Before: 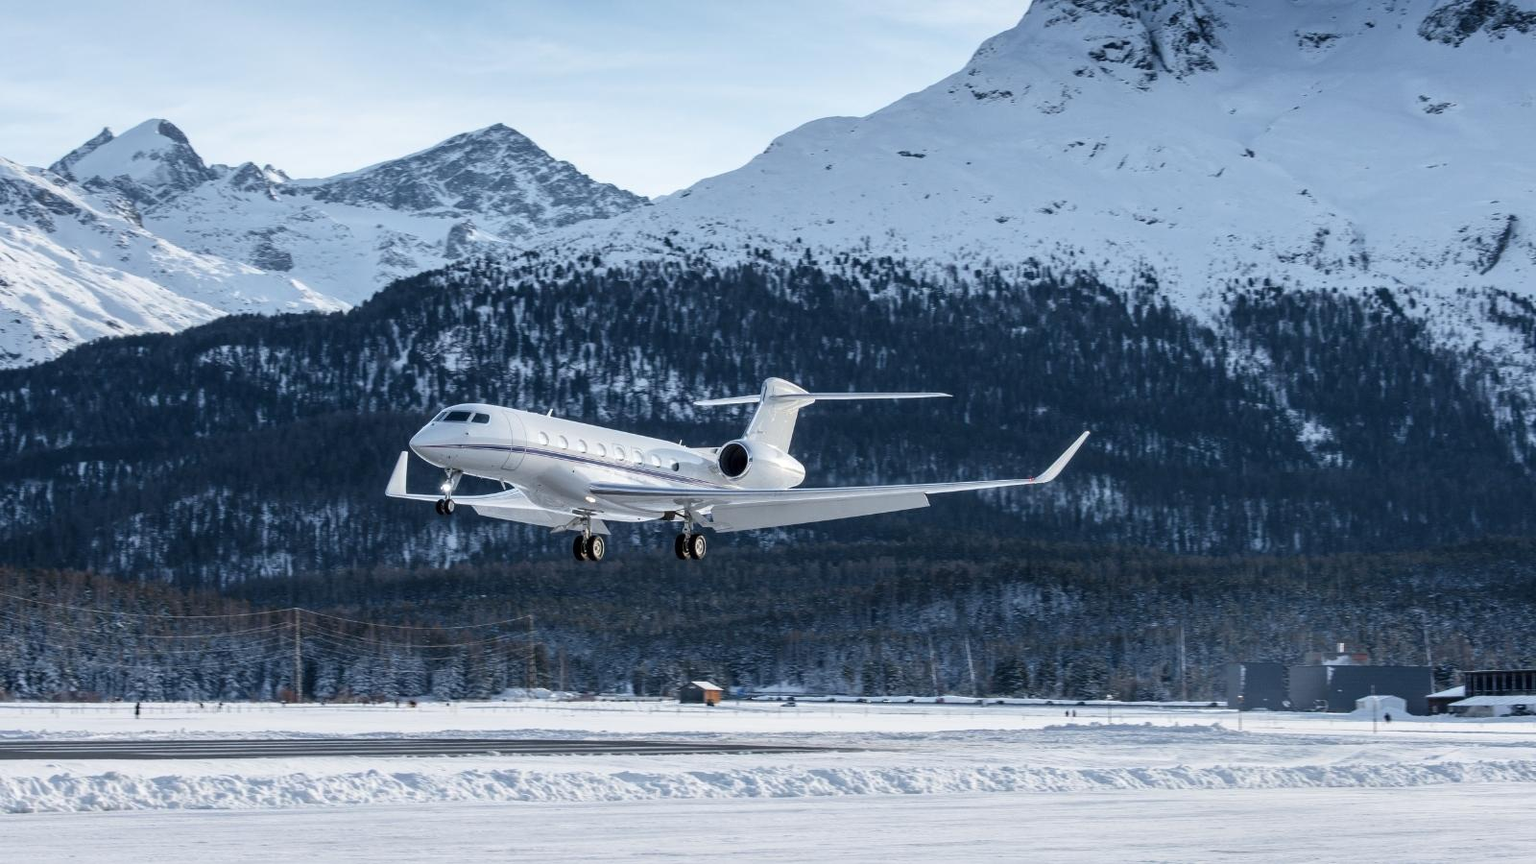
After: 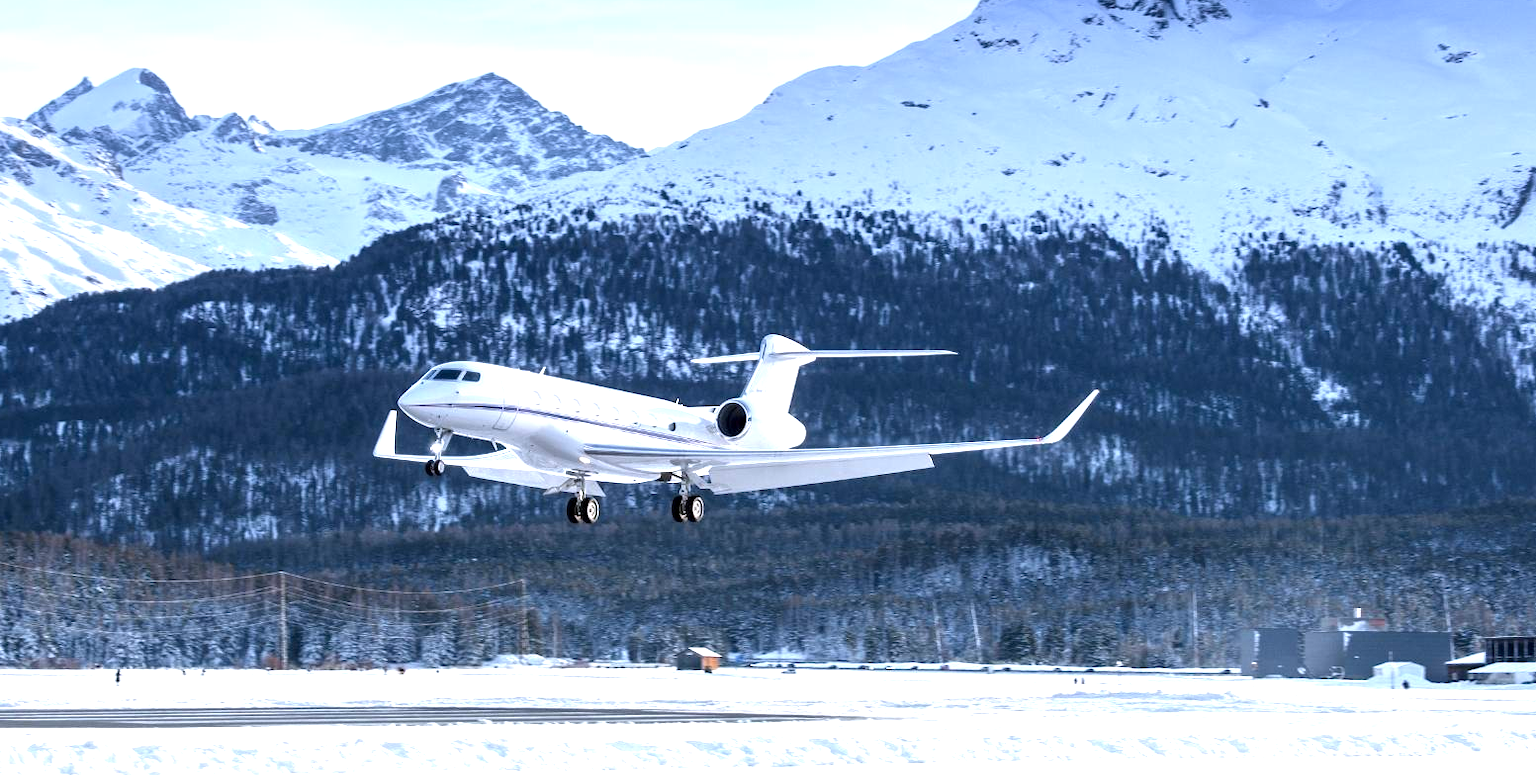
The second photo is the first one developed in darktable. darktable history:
exposure: black level correction 0.001, exposure 1.398 EV, compensate exposure bias true, compensate highlight preservation false
graduated density: hue 238.83°, saturation 50%
crop: left 1.507%, top 6.147%, right 1.379%, bottom 6.637%
